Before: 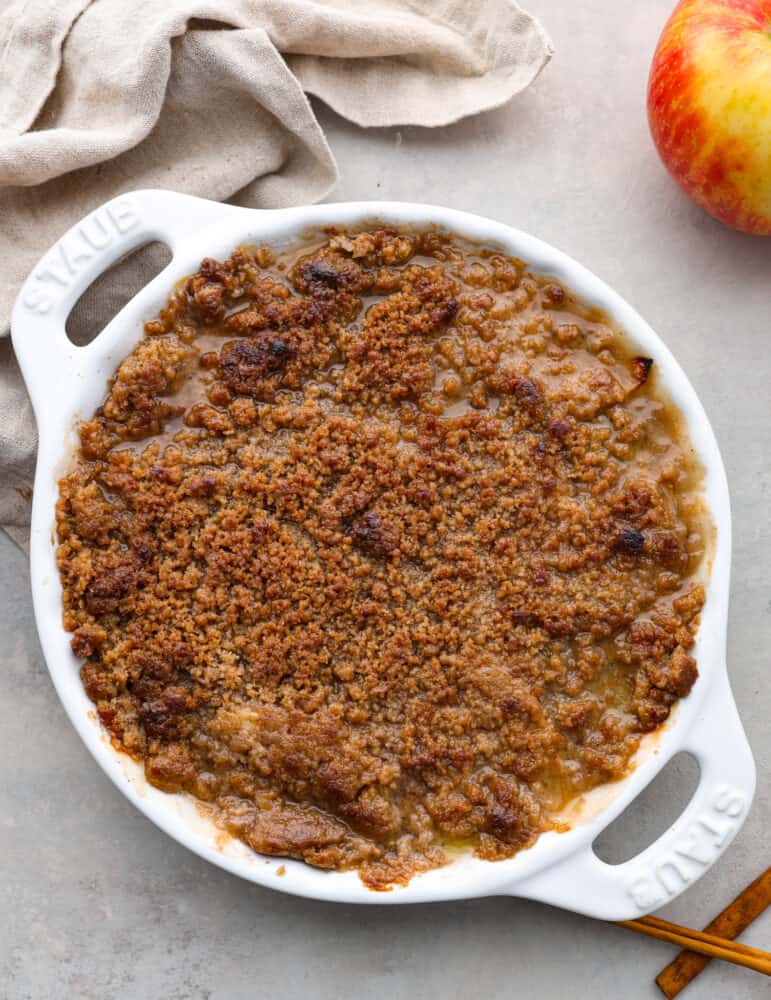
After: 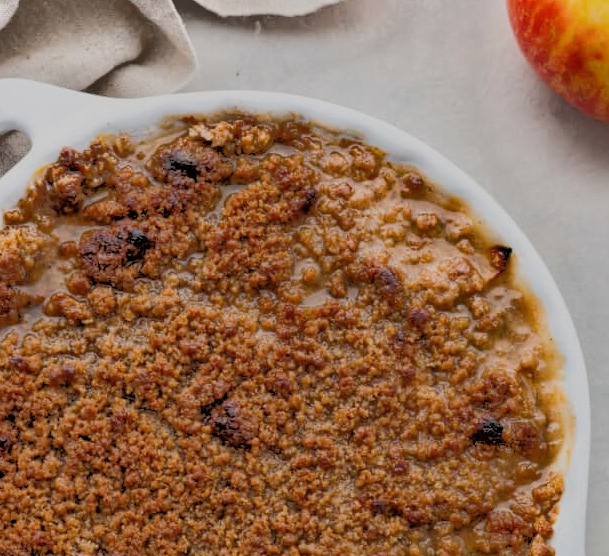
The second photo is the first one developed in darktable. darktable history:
filmic rgb: black relative exposure -5.08 EV, white relative exposure 3.97 EV, hardness 2.88, contrast 1.099, highlights saturation mix -21.12%, iterations of high-quality reconstruction 0
tone equalizer: -7 EV -0.628 EV, -6 EV 0.987 EV, -5 EV -0.488 EV, -4 EV 0.409 EV, -3 EV 0.439 EV, -2 EV 0.178 EV, -1 EV -0.133 EV, +0 EV -0.392 EV
crop: left 18.348%, top 11.1%, right 2.566%, bottom 33.234%
